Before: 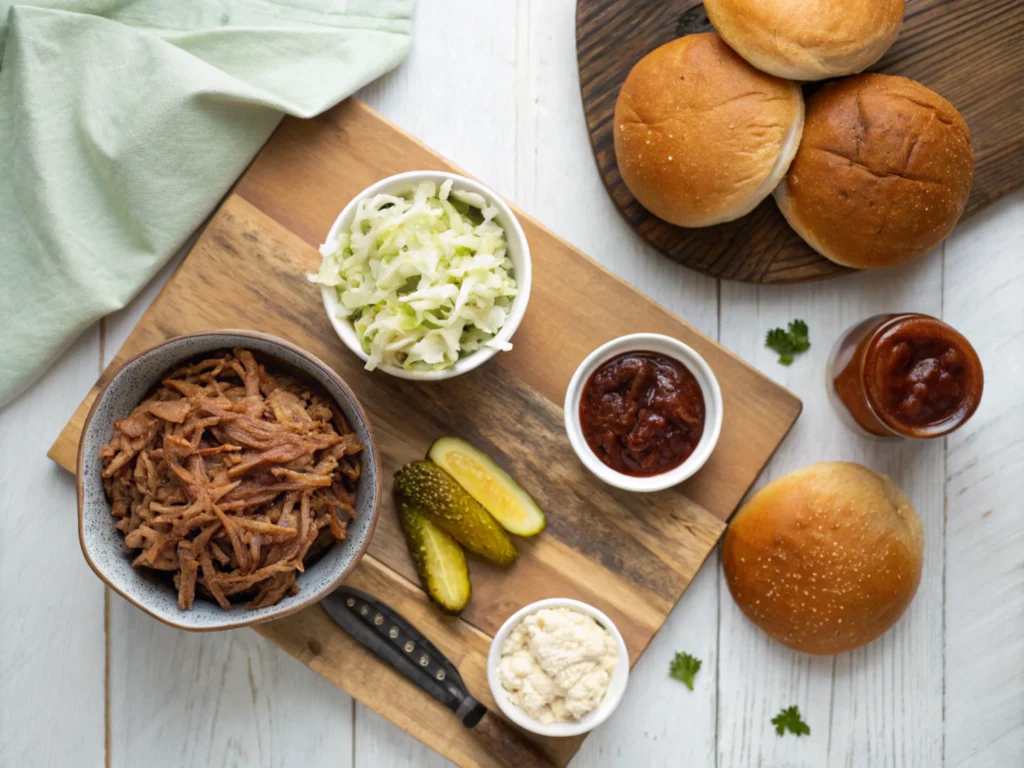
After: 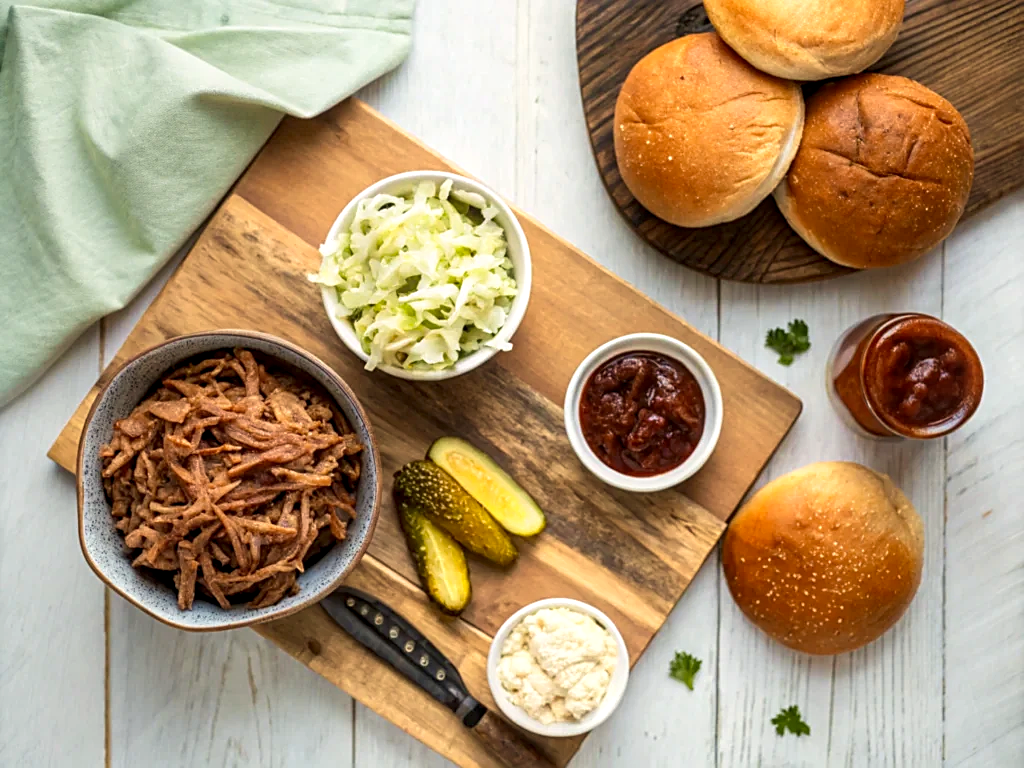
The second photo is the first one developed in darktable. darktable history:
color correction: highlights b* 2.95
contrast brightness saturation: contrast 0.045, saturation 0.153
local contrast: detail 130%
shadows and highlights: shadows 31.03, highlights 1.8, soften with gaussian
sharpen: amount 0.49
color zones: curves: ch0 [(0.018, 0.548) (0.197, 0.654) (0.425, 0.447) (0.605, 0.658) (0.732, 0.579)]; ch1 [(0.105, 0.531) (0.224, 0.531) (0.386, 0.39) (0.618, 0.456) (0.732, 0.456) (0.956, 0.421)]; ch2 [(0.039, 0.583) (0.215, 0.465) (0.399, 0.544) (0.465, 0.548) (0.614, 0.447) (0.724, 0.43) (0.882, 0.623) (0.956, 0.632)], mix -61.42%
velvia: on, module defaults
